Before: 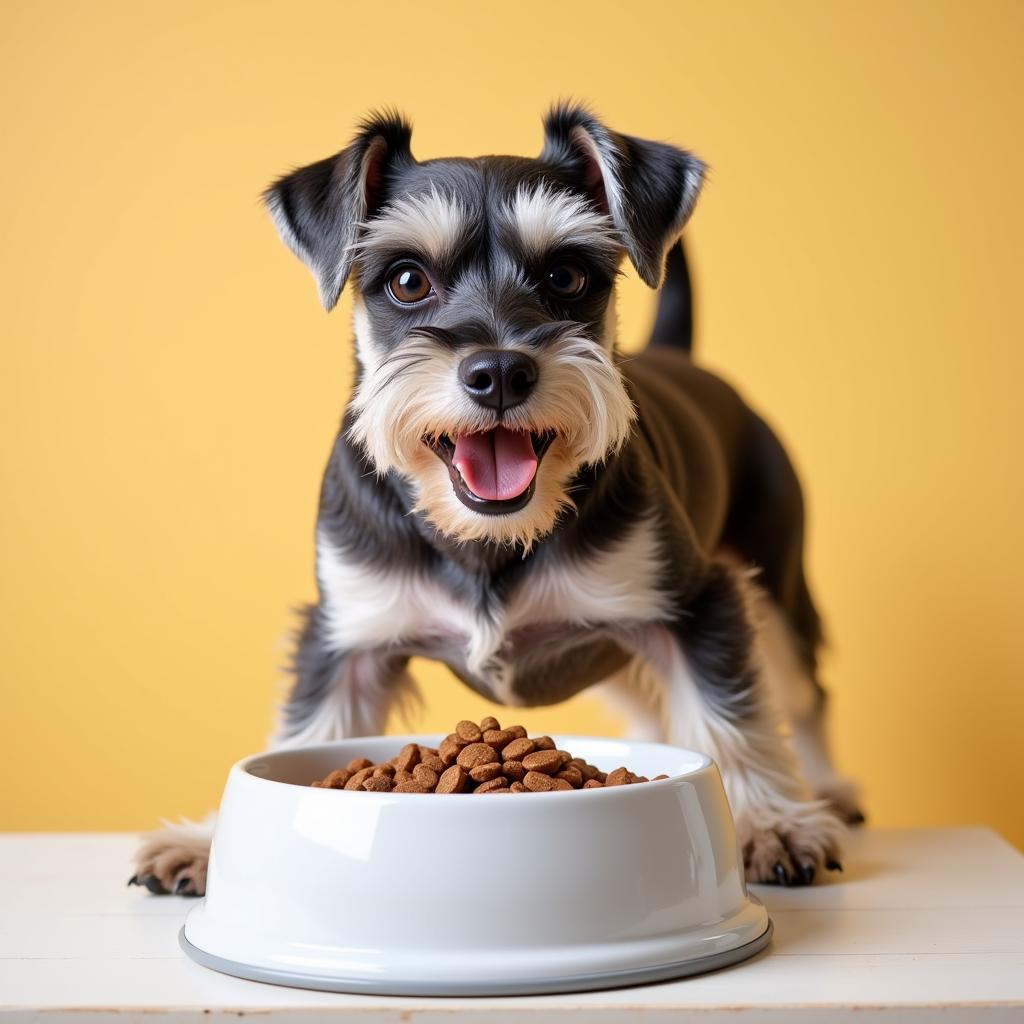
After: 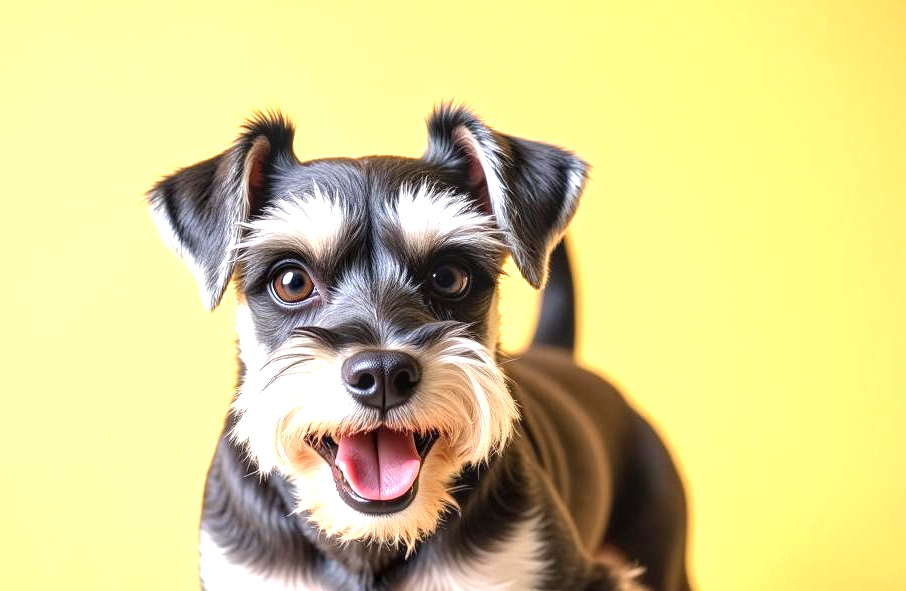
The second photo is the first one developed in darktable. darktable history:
local contrast: detail 130%
exposure: exposure 1.137 EV, compensate highlight preservation false
crop and rotate: left 11.471%, bottom 42.25%
